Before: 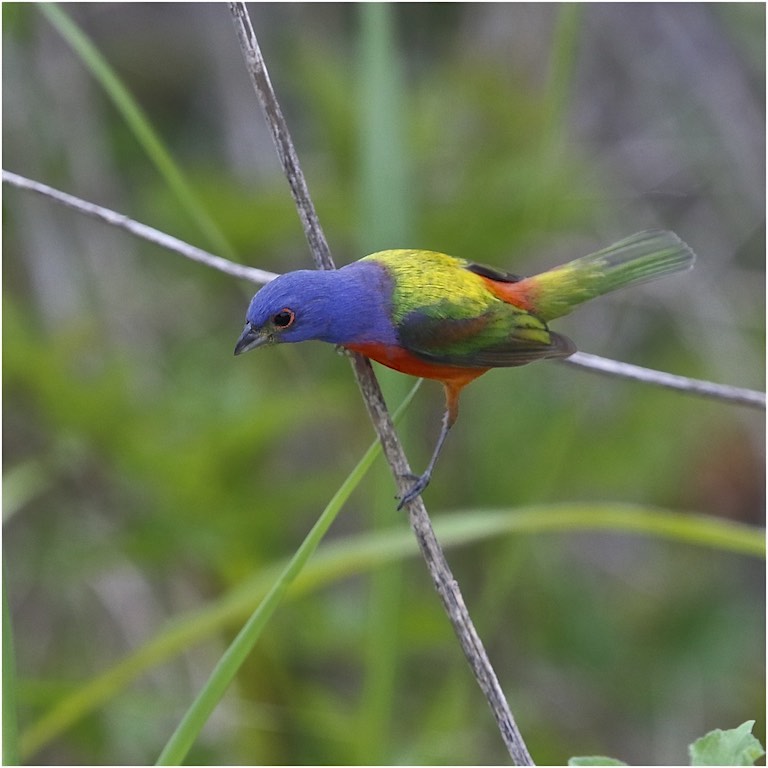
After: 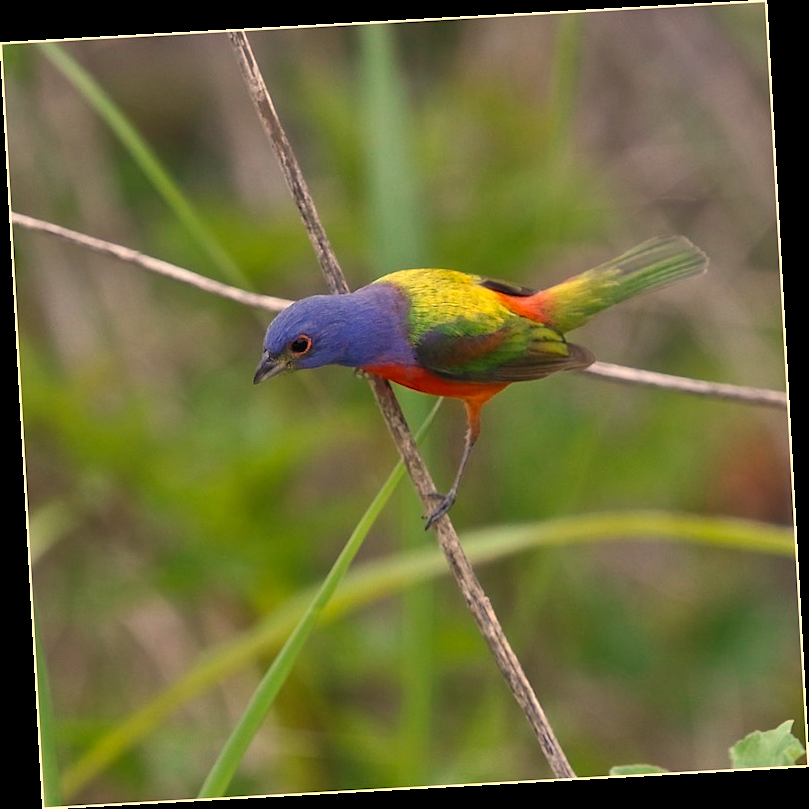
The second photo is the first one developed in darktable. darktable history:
white balance: red 1.123, blue 0.83
rotate and perspective: rotation -3.18°, automatic cropping off
